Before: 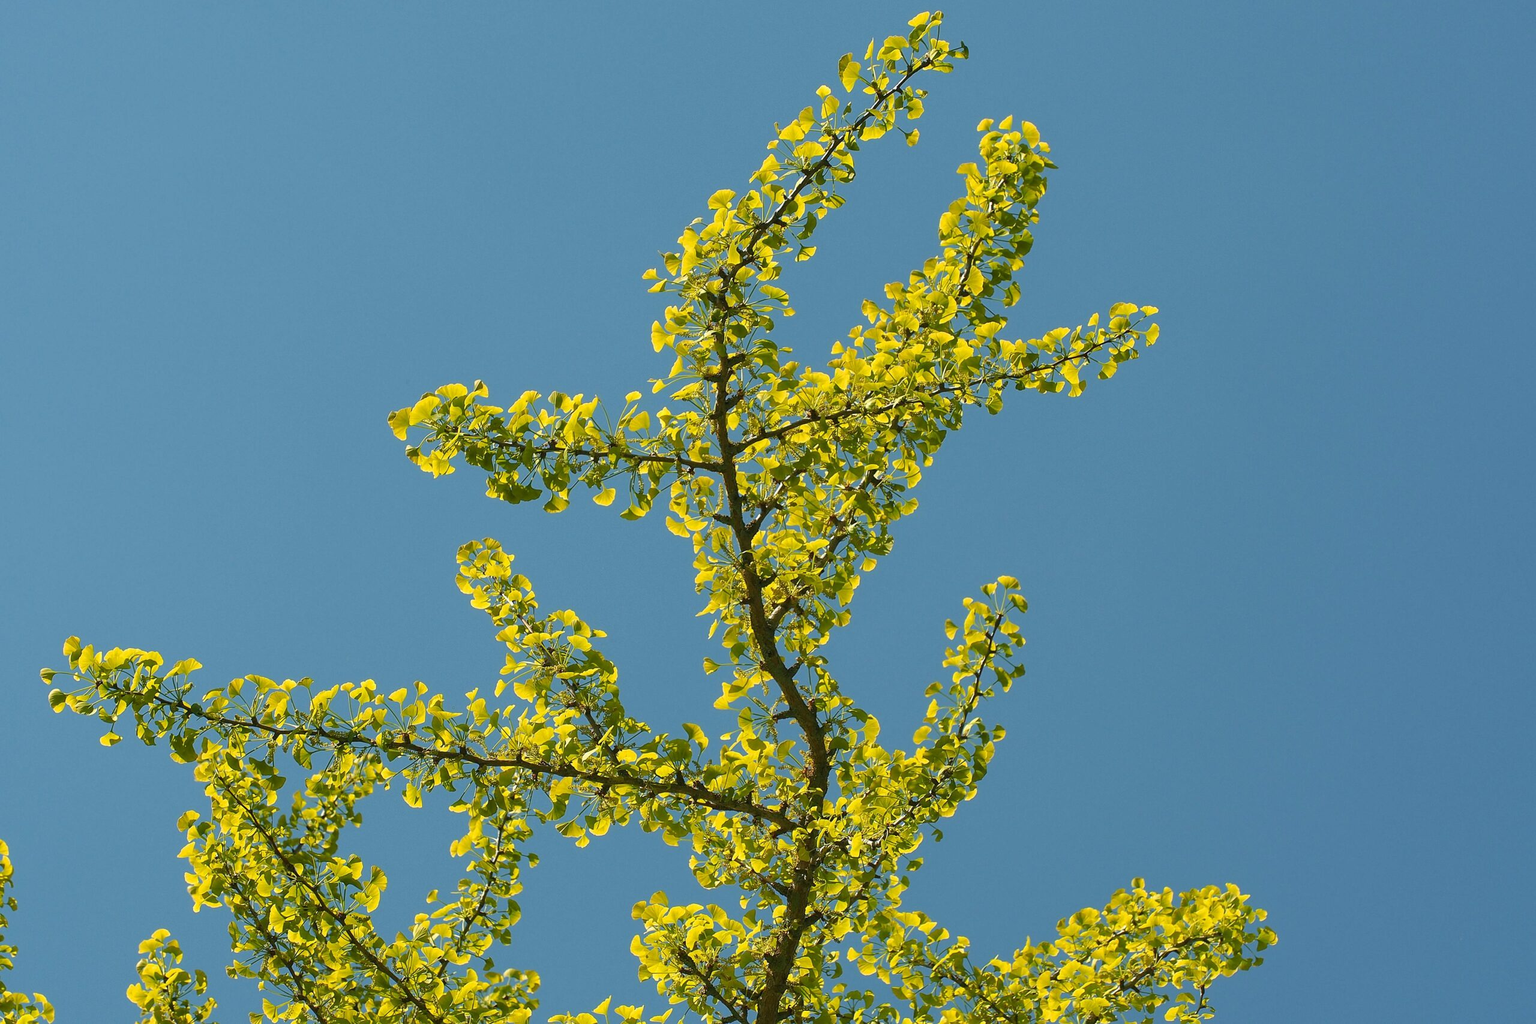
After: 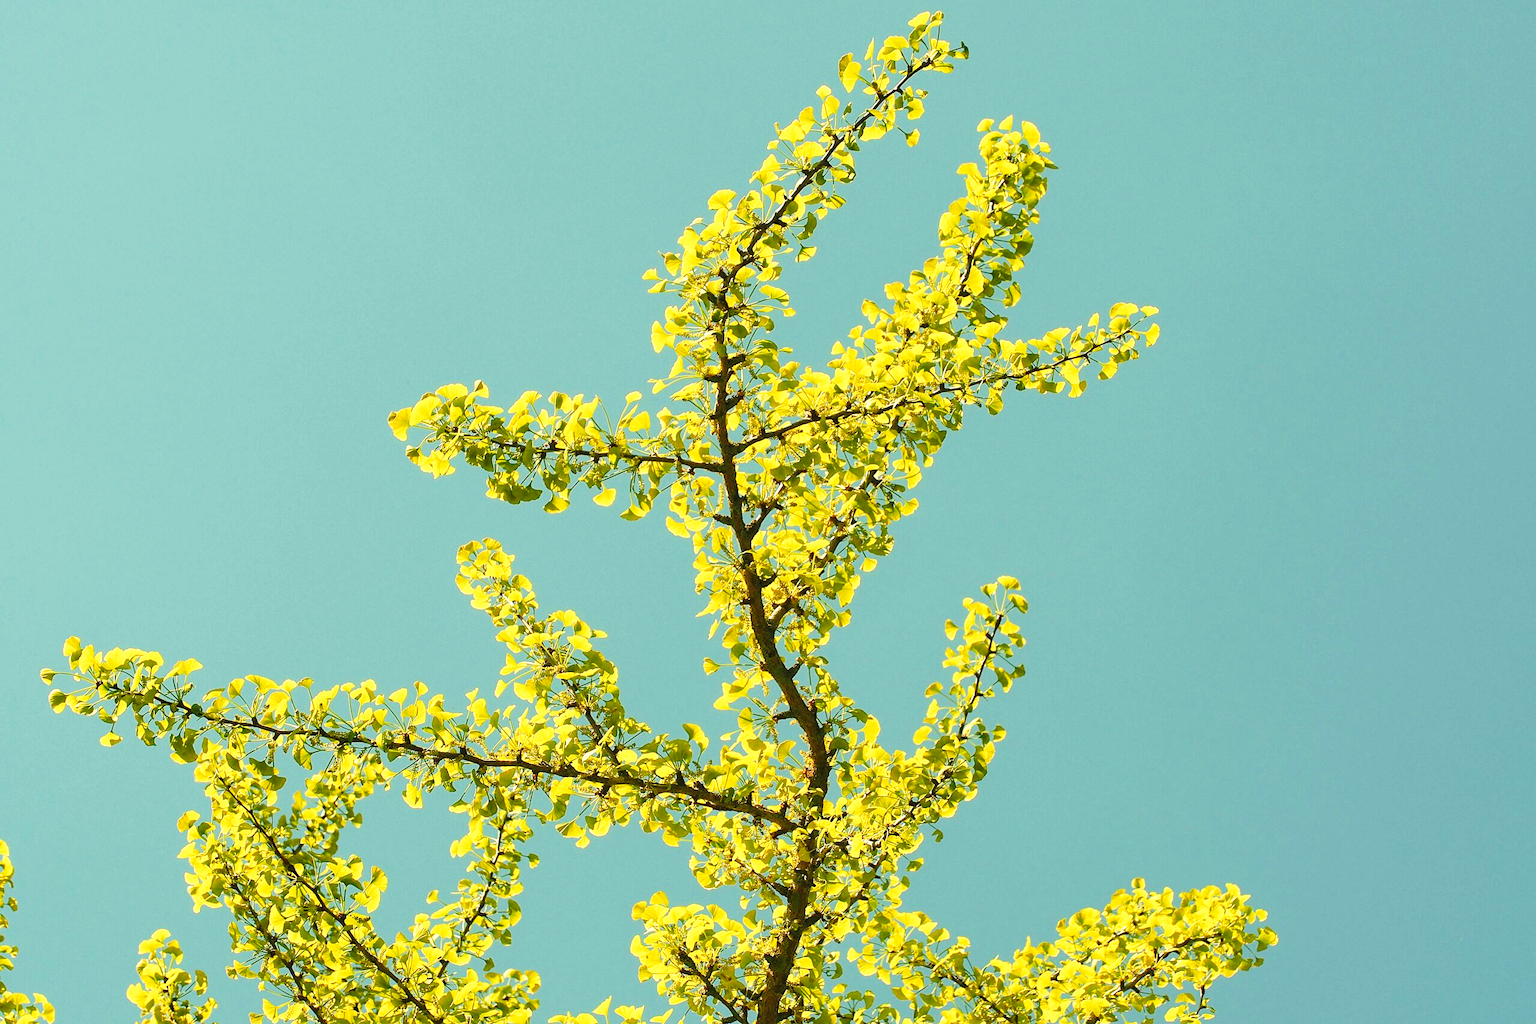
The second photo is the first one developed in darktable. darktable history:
white balance: red 1.08, blue 0.791
base curve: curves: ch0 [(0, 0) (0.026, 0.03) (0.109, 0.232) (0.351, 0.748) (0.669, 0.968) (1, 1)], preserve colors none
